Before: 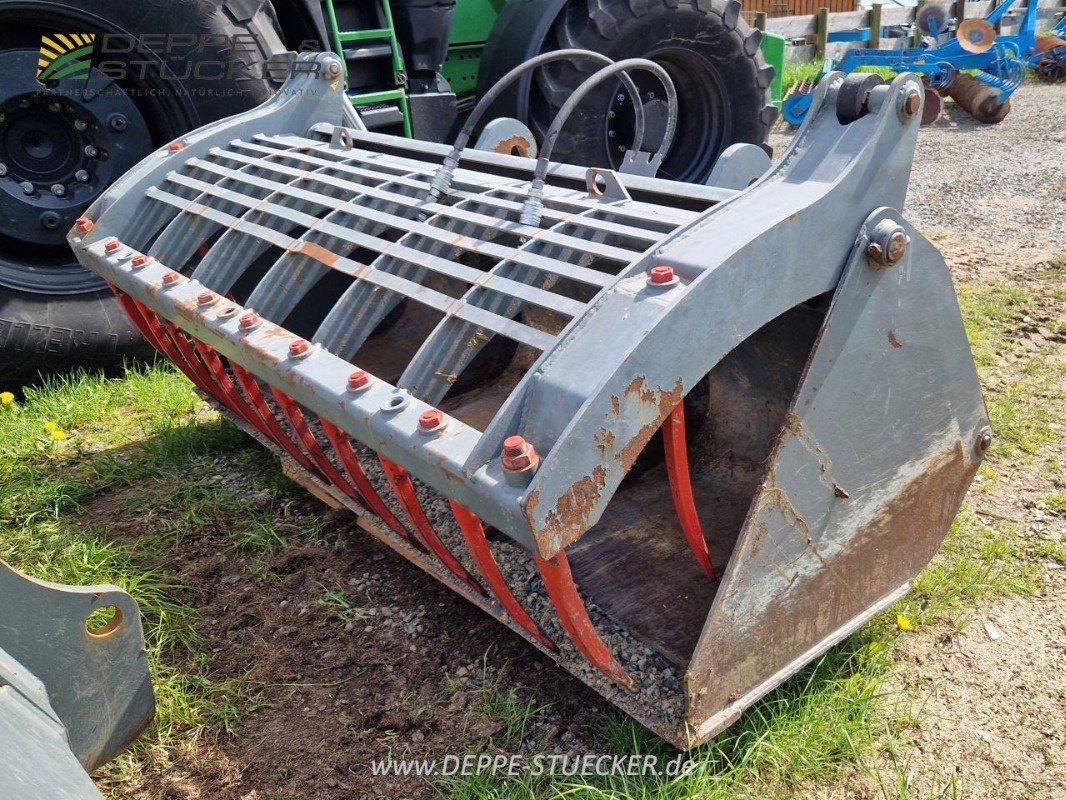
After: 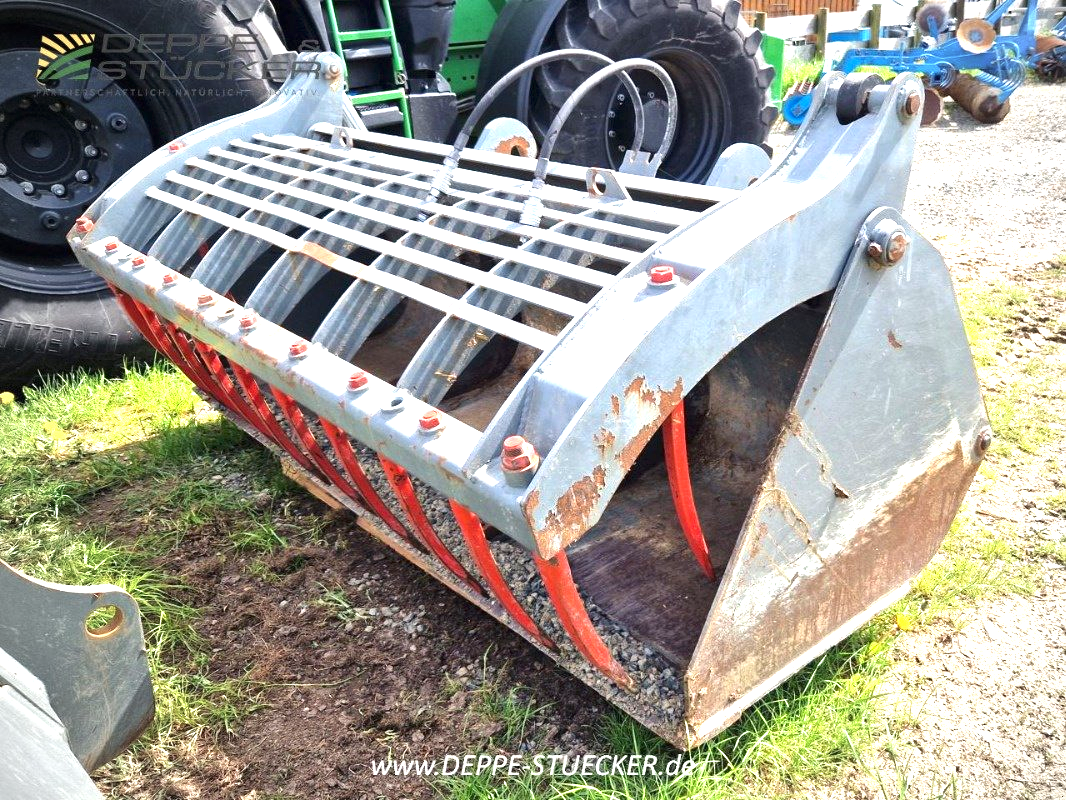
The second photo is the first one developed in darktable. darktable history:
vignetting: center (0.04, -0.088)
contrast brightness saturation: contrast 0.028, brightness -0.036
exposure: black level correction 0, exposure 1.384 EV, compensate exposure bias true, compensate highlight preservation false
